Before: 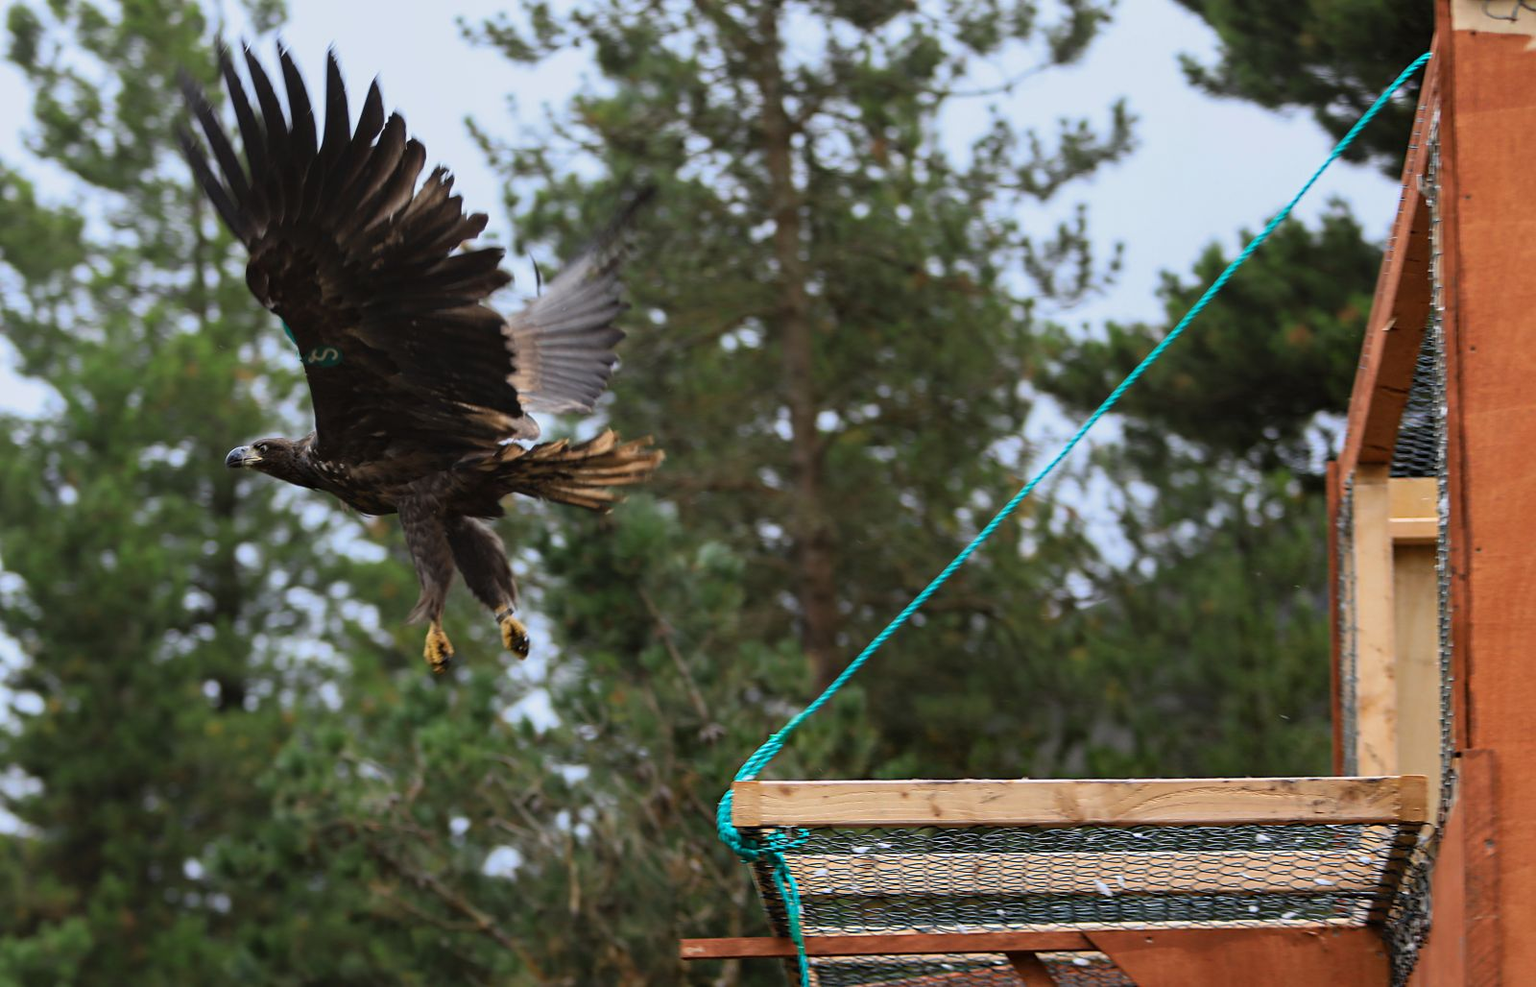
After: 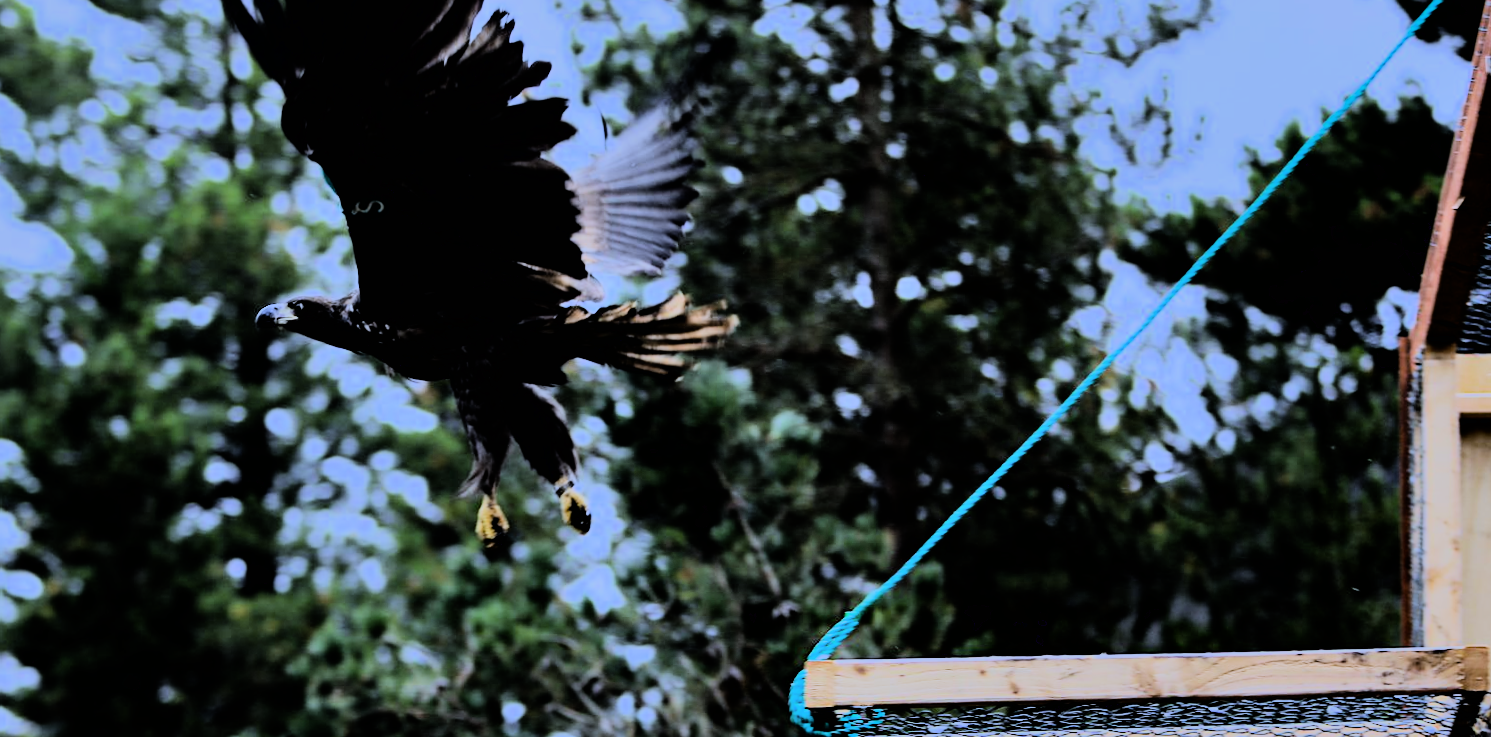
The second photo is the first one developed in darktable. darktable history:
white balance: red 0.871, blue 1.249
crop and rotate: angle 0.03°, top 11.643%, right 5.651%, bottom 11.189%
exposure: black level correction 0.011, exposure -0.478 EV, compensate highlight preservation false
filmic rgb: black relative exposure -7.15 EV, white relative exposure 5.36 EV, hardness 3.02, color science v6 (2022)
shadows and highlights: shadows 37.27, highlights -28.18, soften with gaussian
rotate and perspective: rotation 0.679°, lens shift (horizontal) 0.136, crop left 0.009, crop right 0.991, crop top 0.078, crop bottom 0.95
rgb curve: curves: ch0 [(0, 0) (0.21, 0.15) (0.24, 0.21) (0.5, 0.75) (0.75, 0.96) (0.89, 0.99) (1, 1)]; ch1 [(0, 0.02) (0.21, 0.13) (0.25, 0.2) (0.5, 0.67) (0.75, 0.9) (0.89, 0.97) (1, 1)]; ch2 [(0, 0.02) (0.21, 0.13) (0.25, 0.2) (0.5, 0.67) (0.75, 0.9) (0.89, 0.97) (1, 1)], compensate middle gray true
